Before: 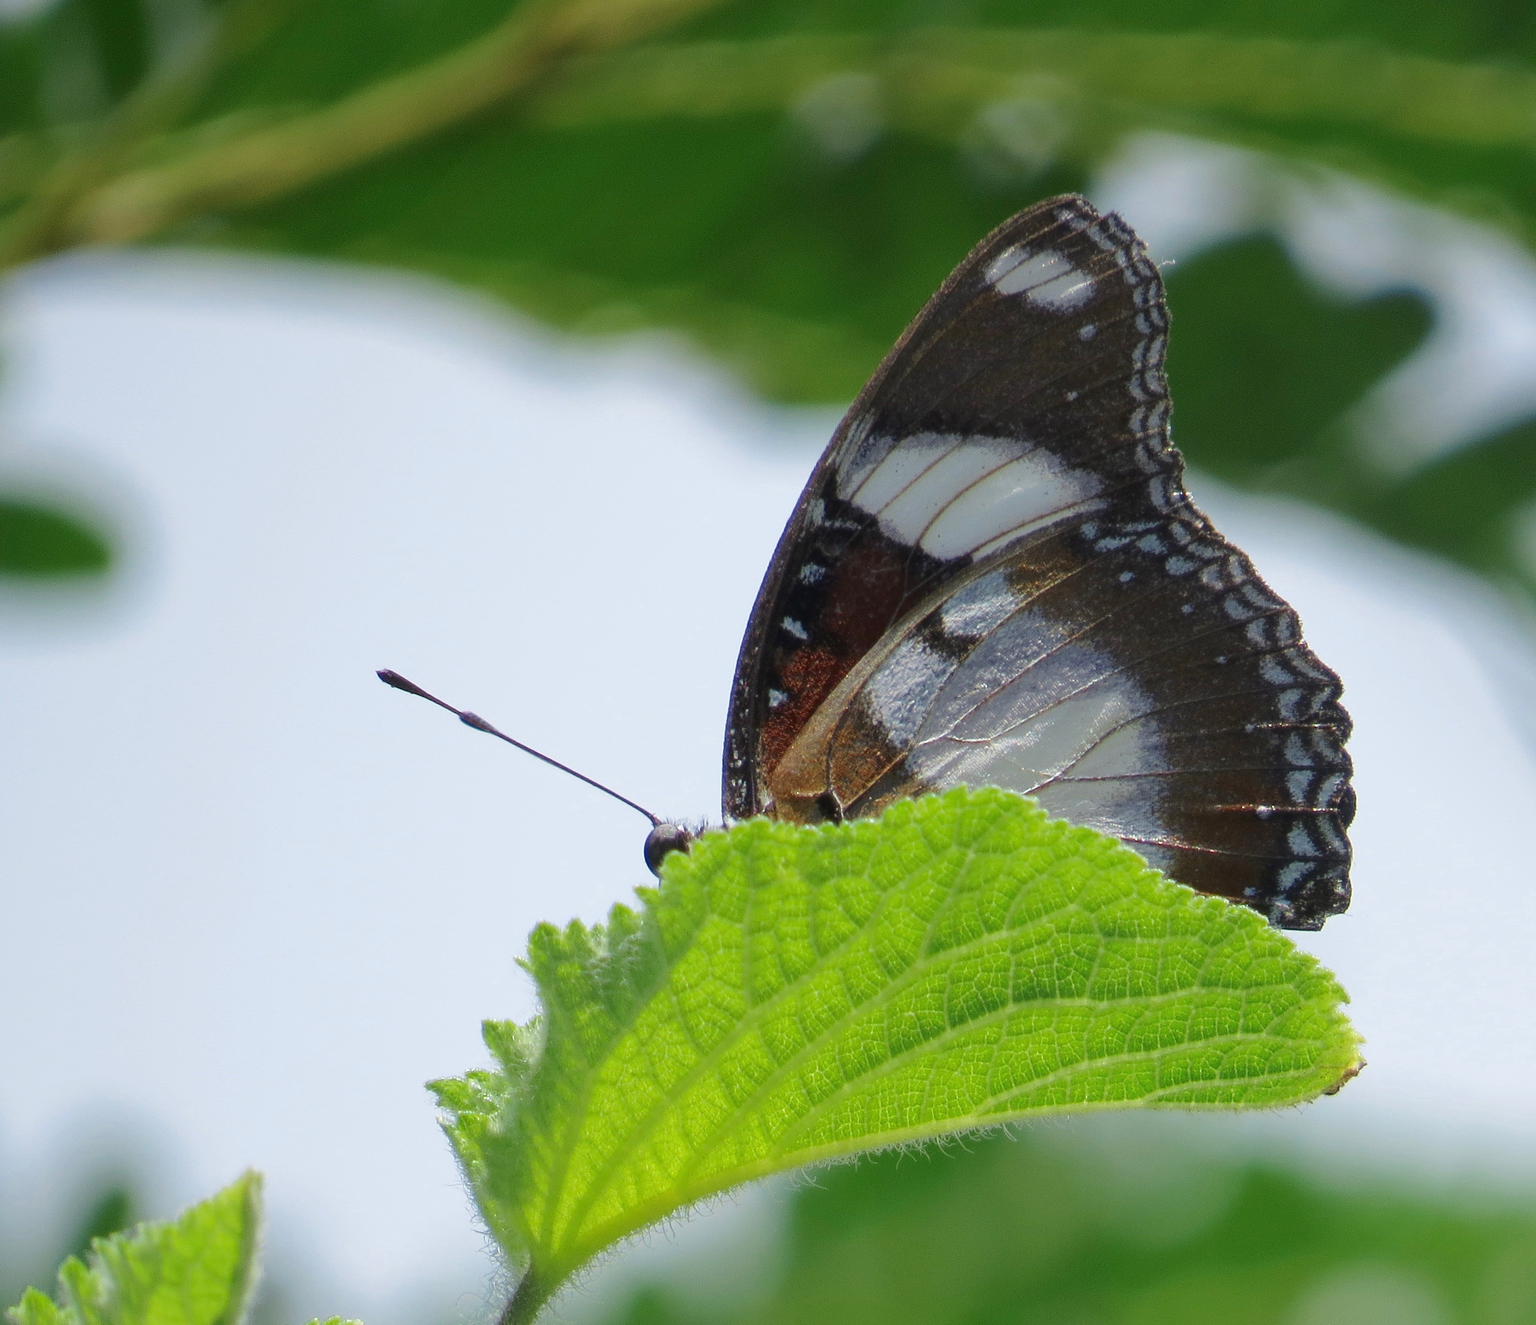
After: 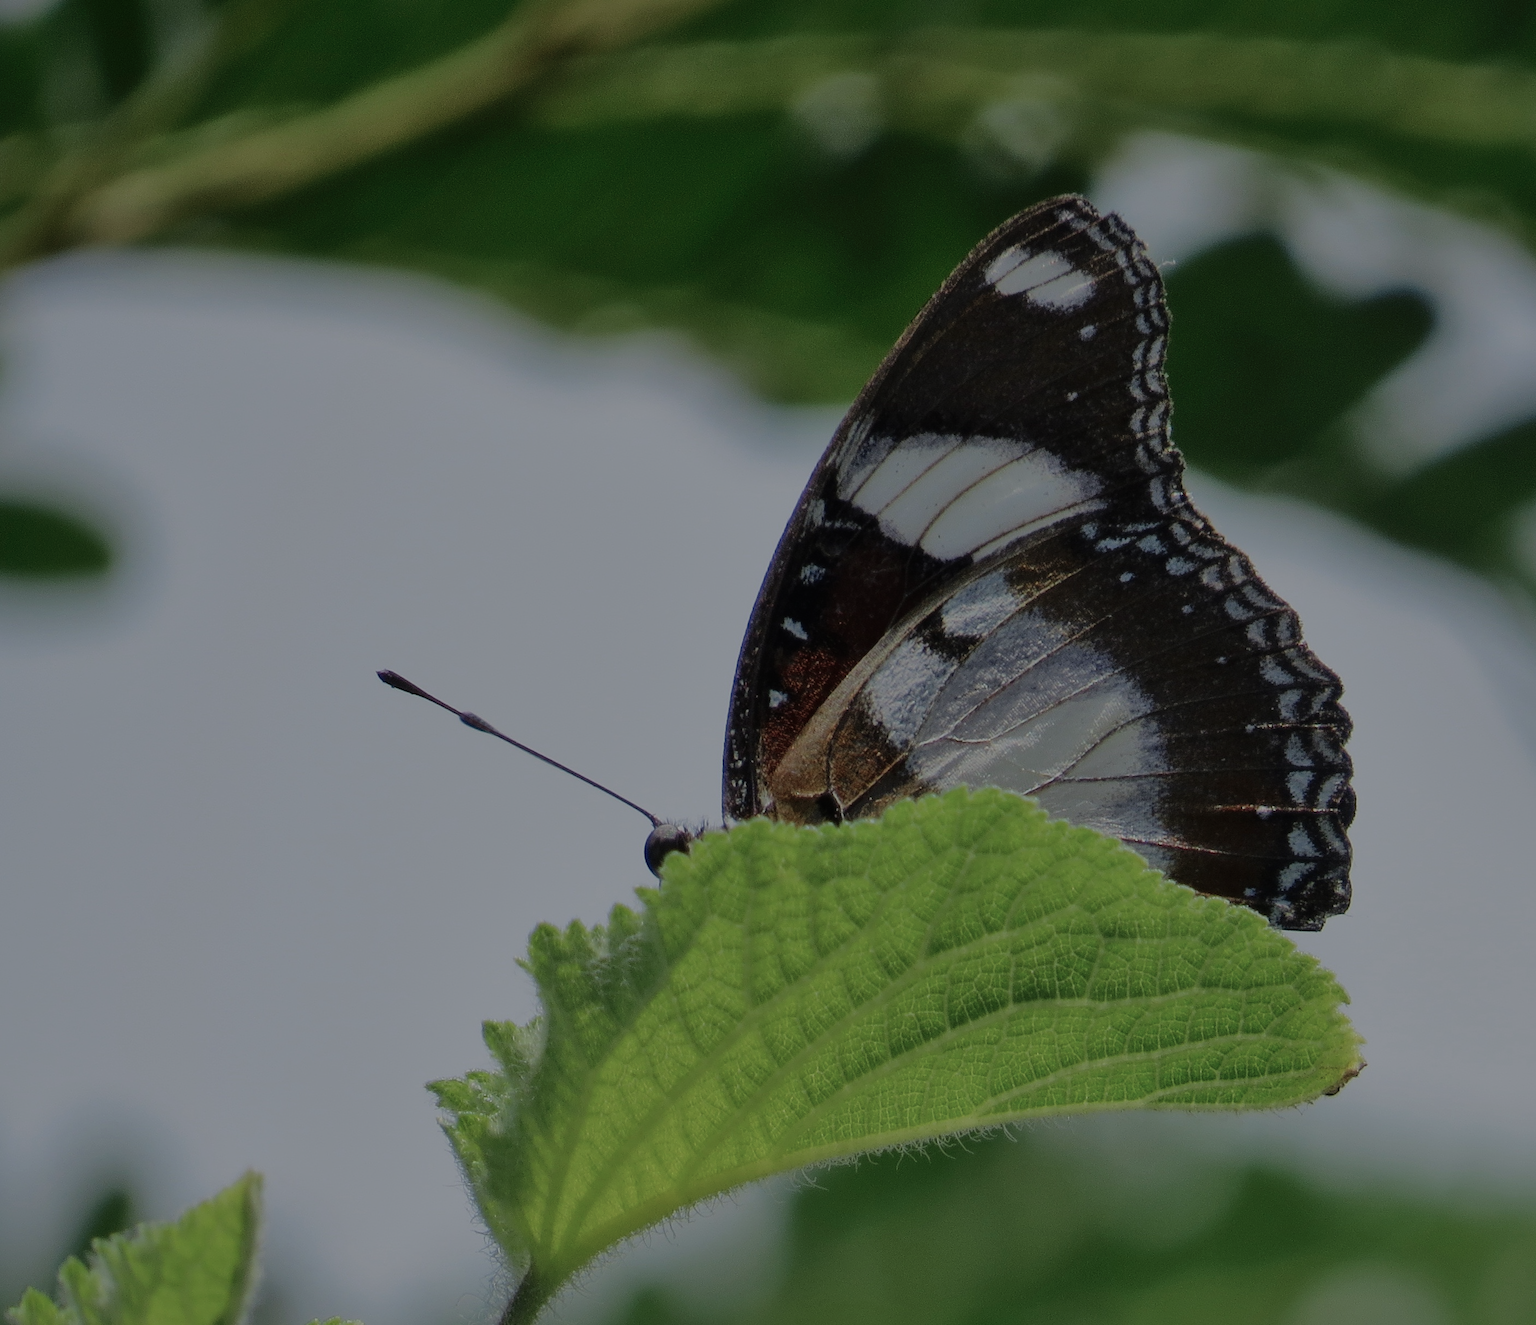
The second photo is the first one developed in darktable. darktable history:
contrast brightness saturation: contrast 0.07
color balance rgb: perceptual brilliance grading › global brilliance -48.39%
tone equalizer: -8 EV -1.08 EV, -7 EV -1.01 EV, -6 EV -0.867 EV, -5 EV -0.578 EV, -3 EV 0.578 EV, -2 EV 0.867 EV, -1 EV 1.01 EV, +0 EV 1.08 EV, edges refinement/feathering 500, mask exposure compensation -1.57 EV, preserve details no
shadows and highlights: on, module defaults
